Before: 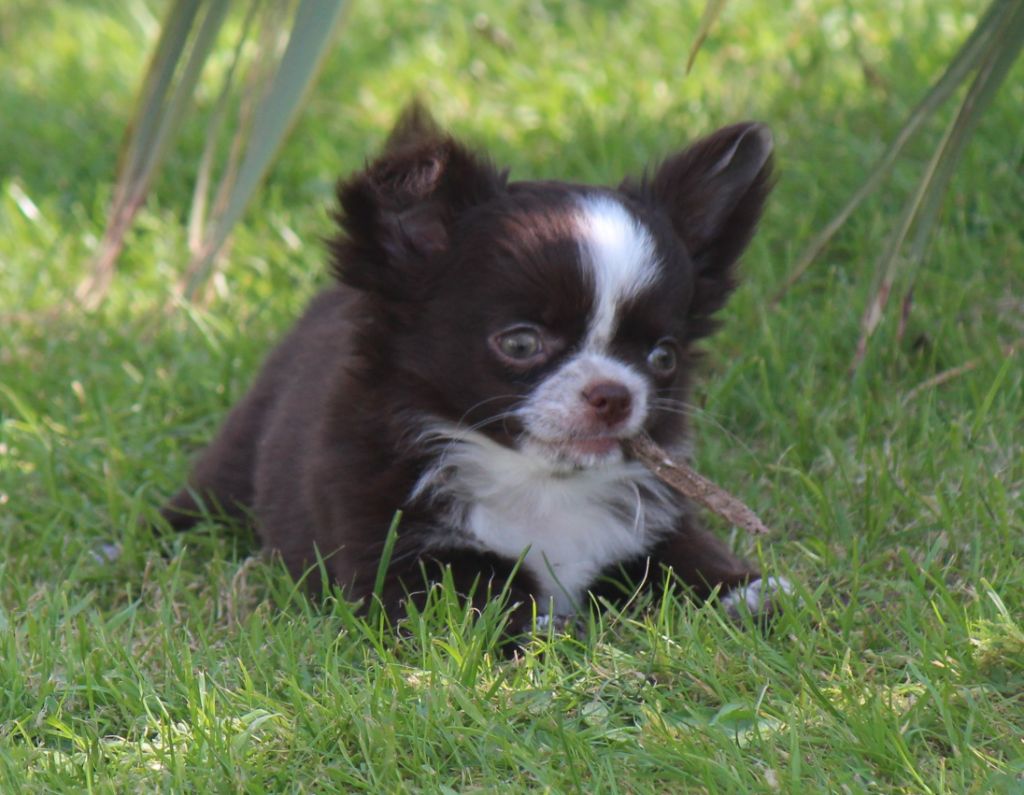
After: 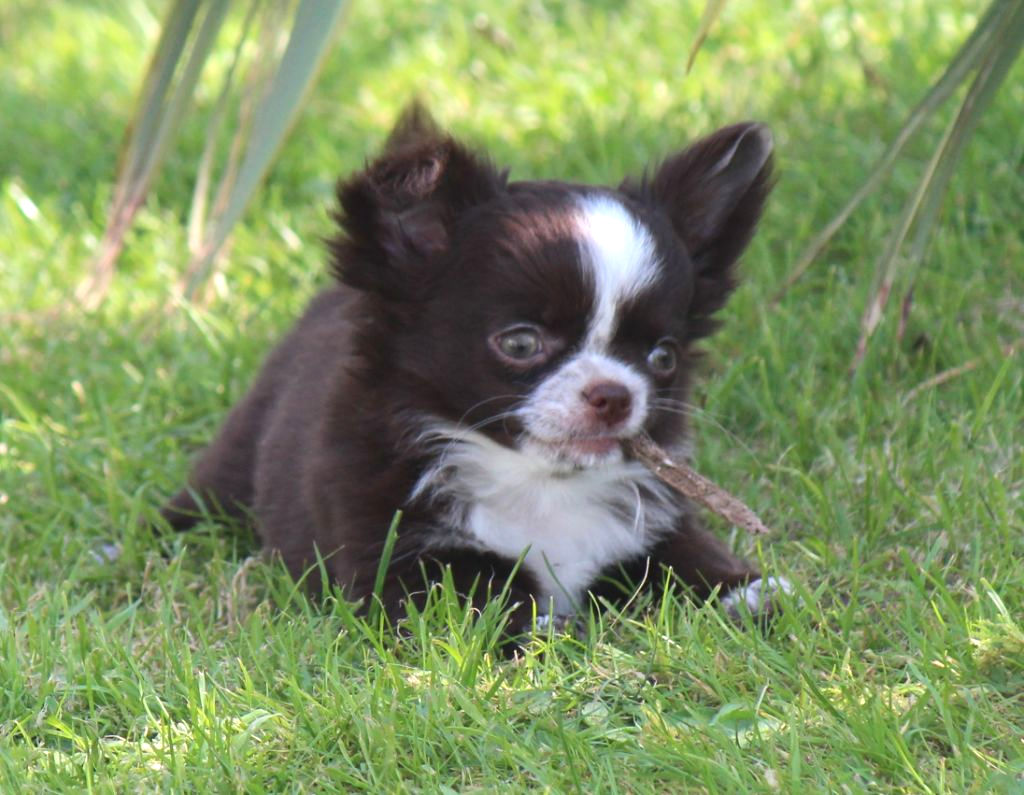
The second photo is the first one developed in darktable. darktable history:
contrast brightness saturation: contrast 0.104, brightness 0.022, saturation 0.021
exposure: black level correction 0, exposure 0.499 EV, compensate highlight preservation false
